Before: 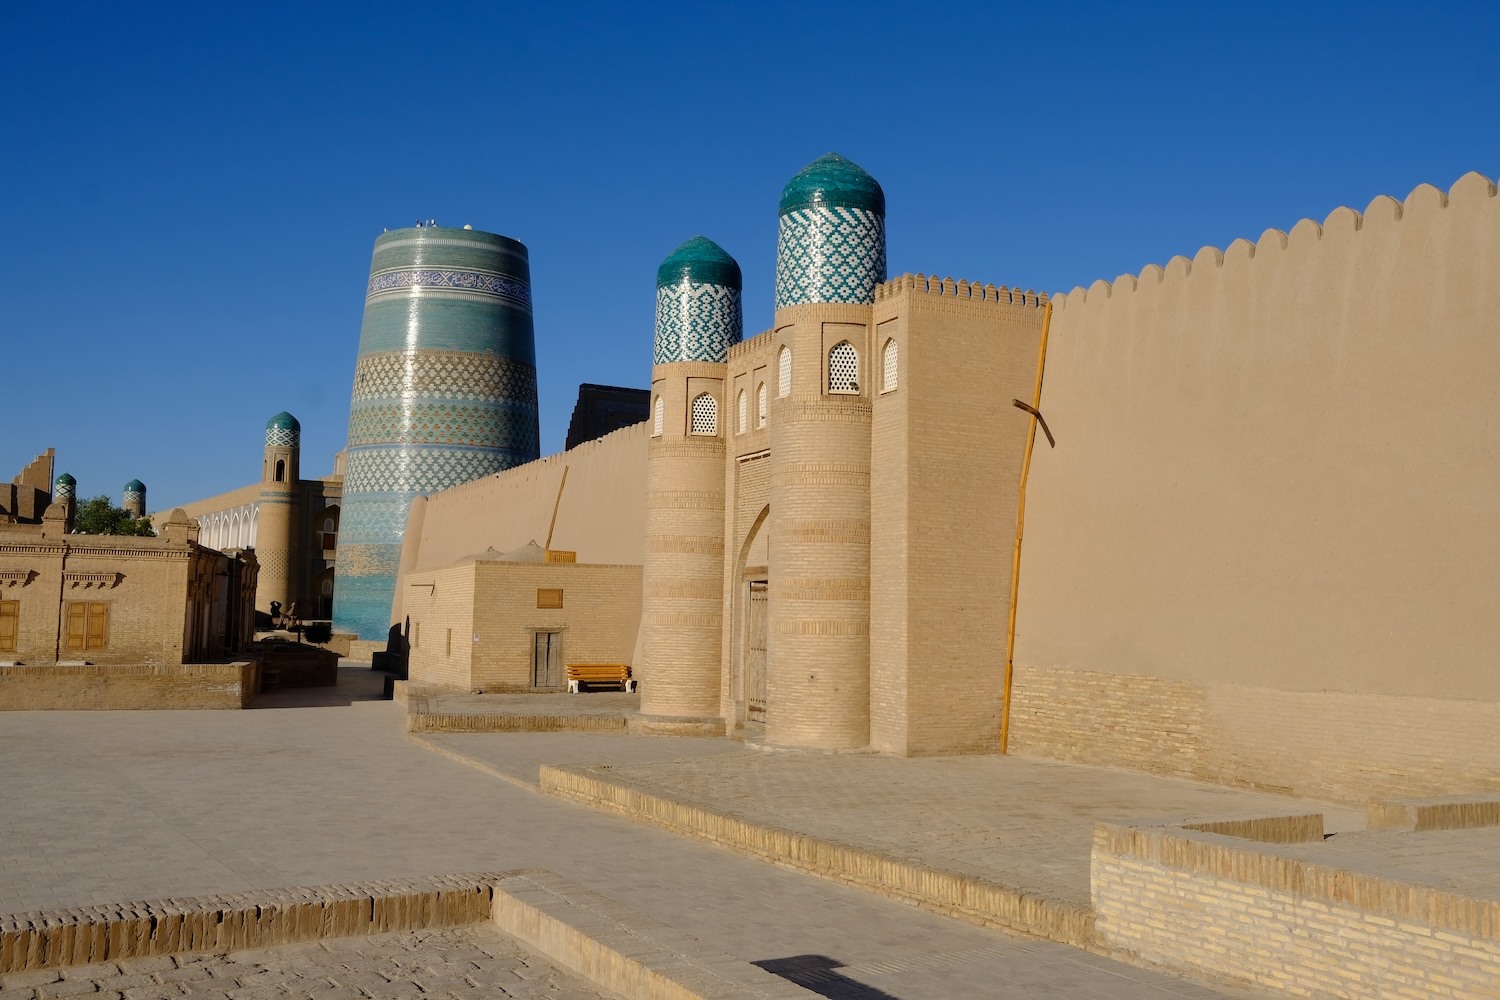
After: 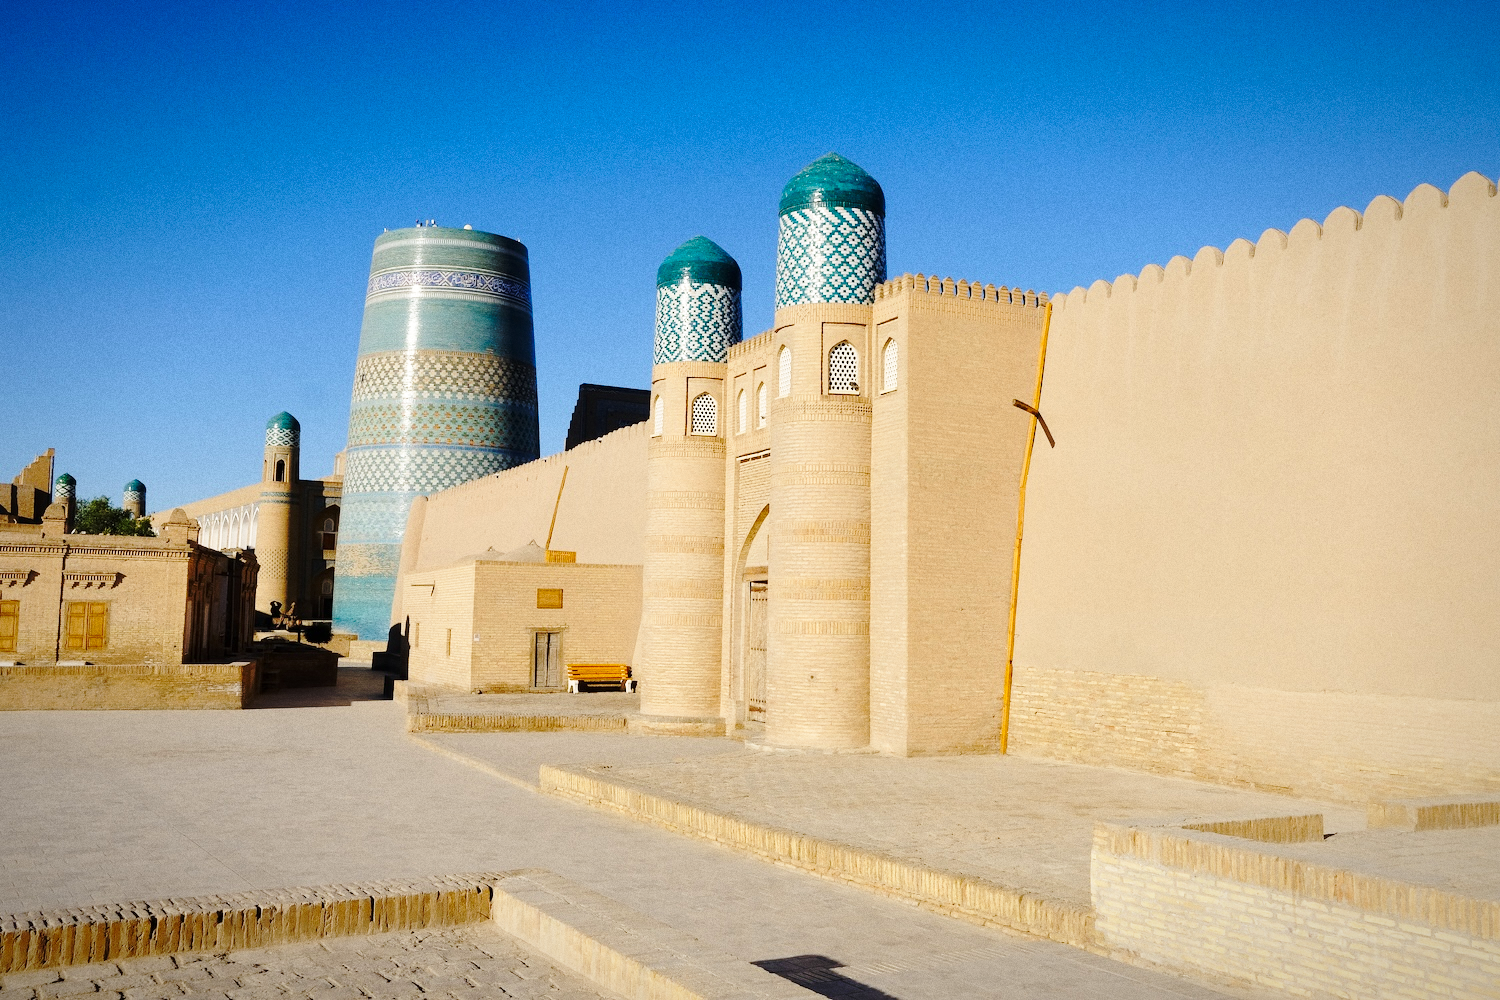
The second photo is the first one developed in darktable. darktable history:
grain: coarseness 0.09 ISO
base curve: curves: ch0 [(0, 0) (0.032, 0.037) (0.105, 0.228) (0.435, 0.76) (0.856, 0.983) (1, 1)], preserve colors none
vignetting: fall-off start 80.87%, fall-off radius 61.59%, brightness -0.384, saturation 0.007, center (0, 0.007), automatic ratio true, width/height ratio 1.418
